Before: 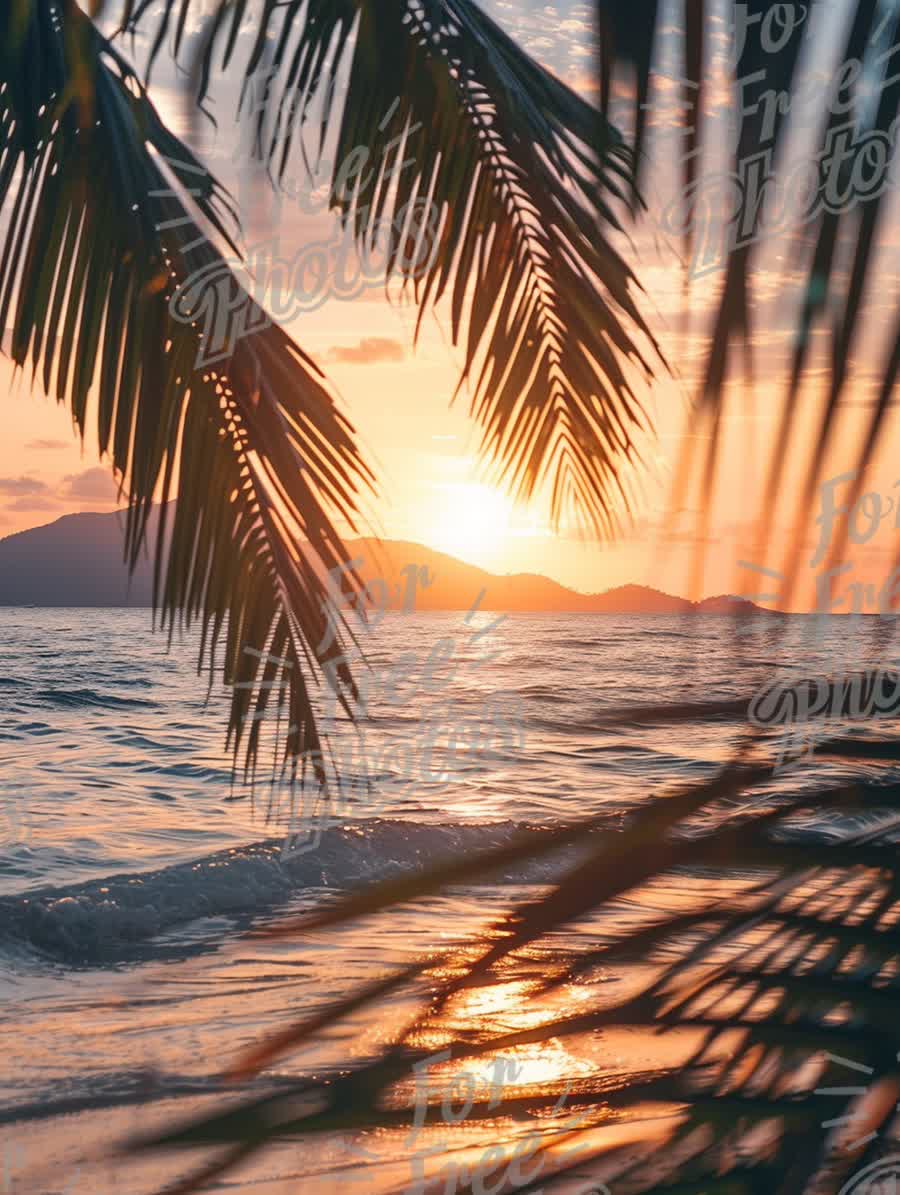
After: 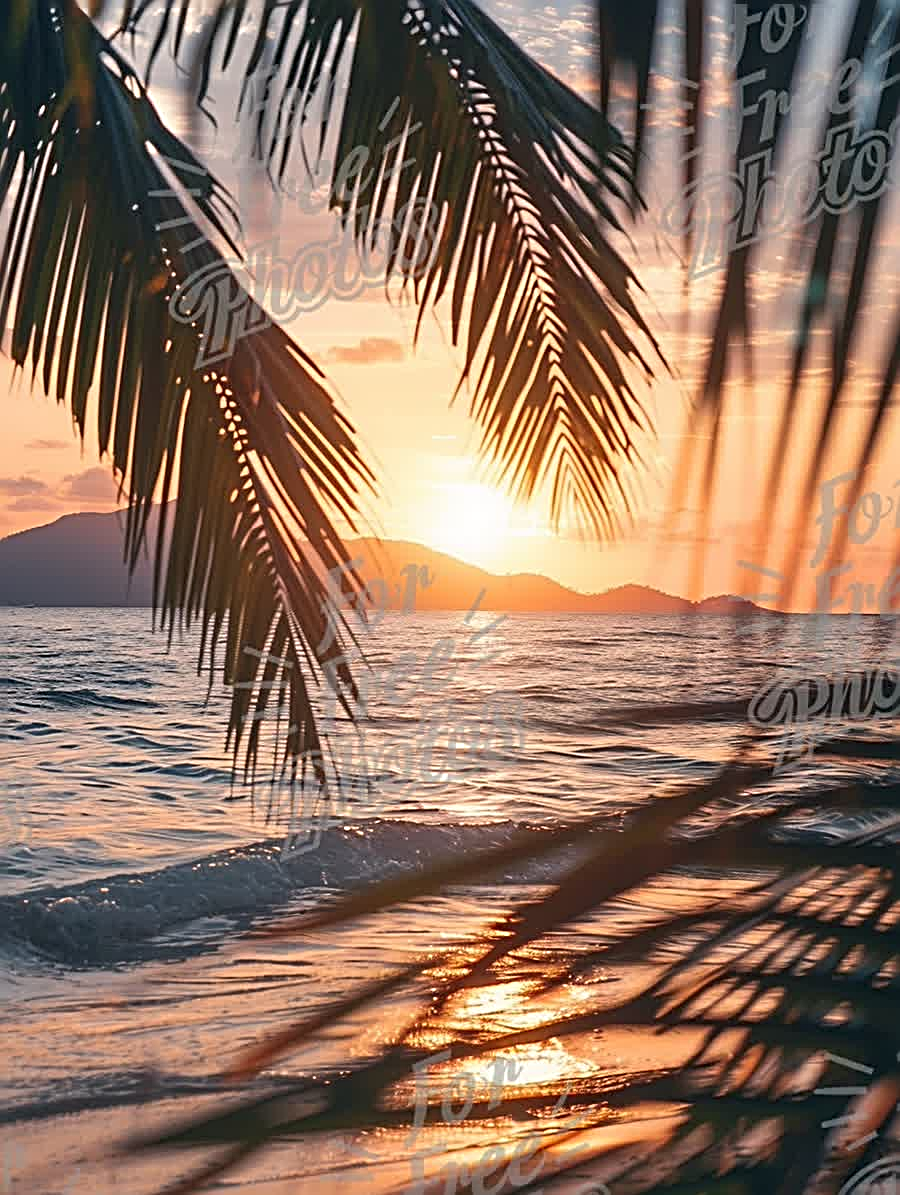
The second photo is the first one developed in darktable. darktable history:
sharpen: radius 3.05, amount 0.771
